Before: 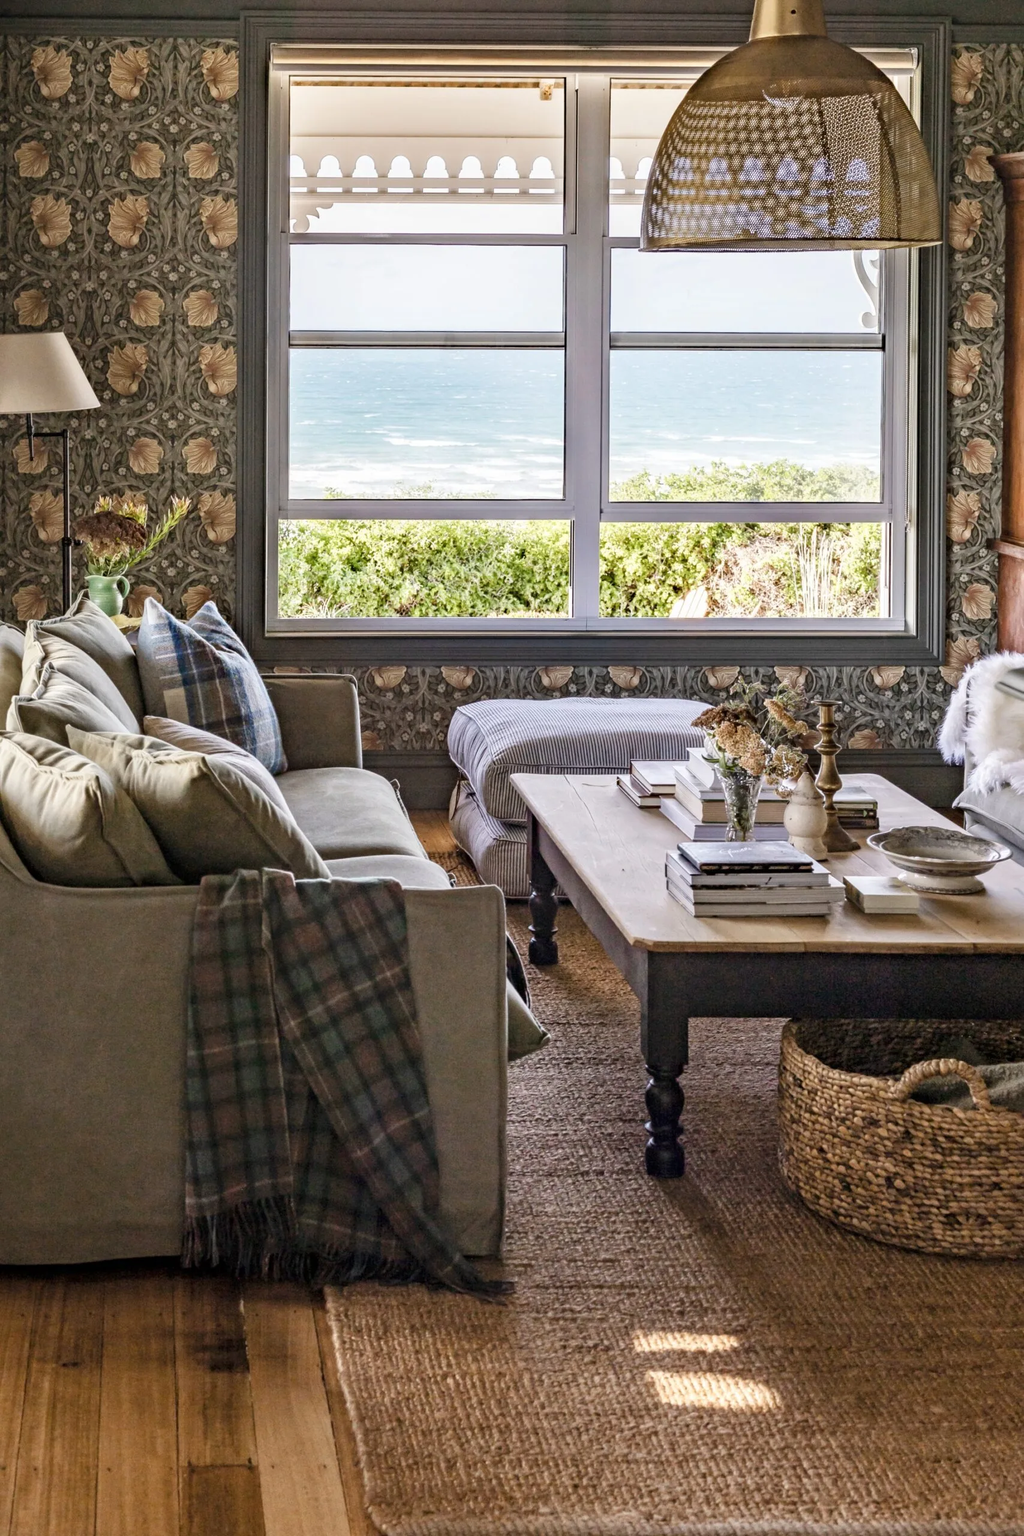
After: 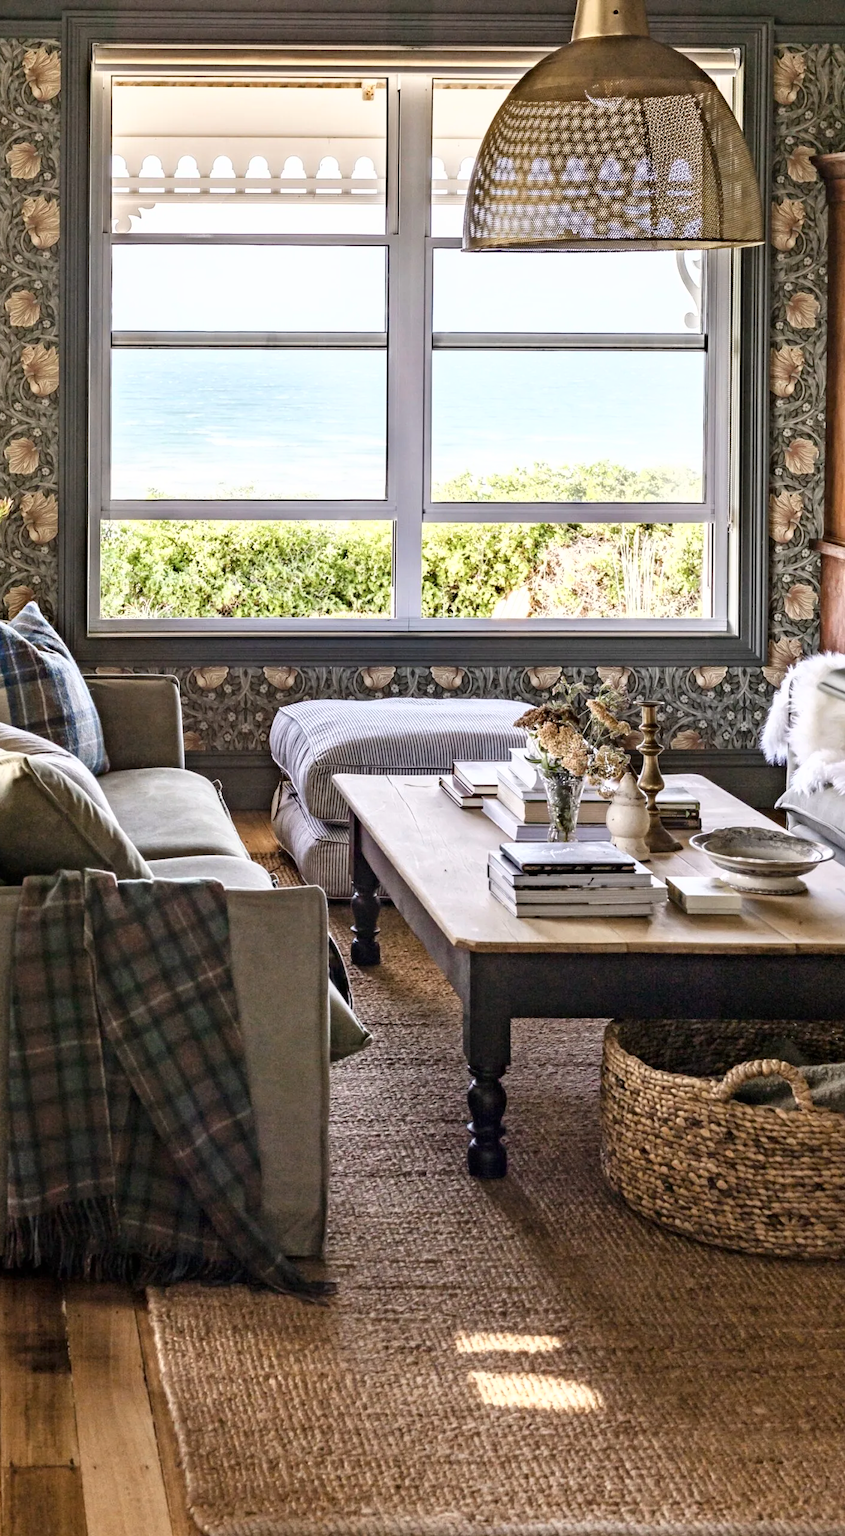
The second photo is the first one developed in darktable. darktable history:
crop: left 17.45%, bottom 0.018%
tone curve: curves: ch0 [(0, 0) (0.003, 0.002) (0.011, 0.009) (0.025, 0.021) (0.044, 0.037) (0.069, 0.058) (0.1, 0.083) (0.136, 0.122) (0.177, 0.165) (0.224, 0.216) (0.277, 0.277) (0.335, 0.344) (0.399, 0.418) (0.468, 0.499) (0.543, 0.586) (0.623, 0.679) (0.709, 0.779) (0.801, 0.877) (0.898, 0.977) (1, 1)], color space Lab, independent channels, preserve colors none
